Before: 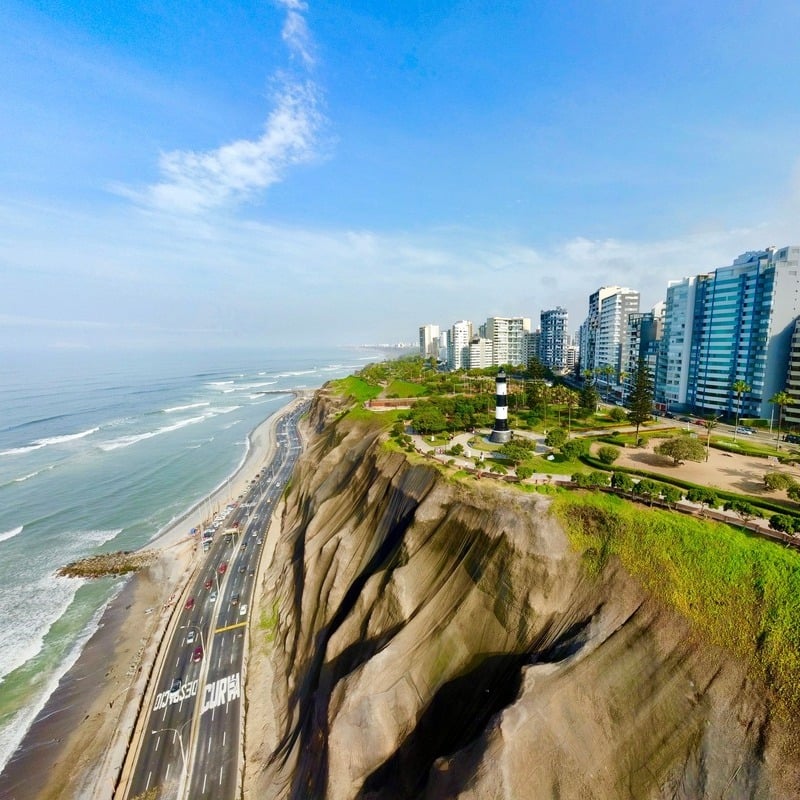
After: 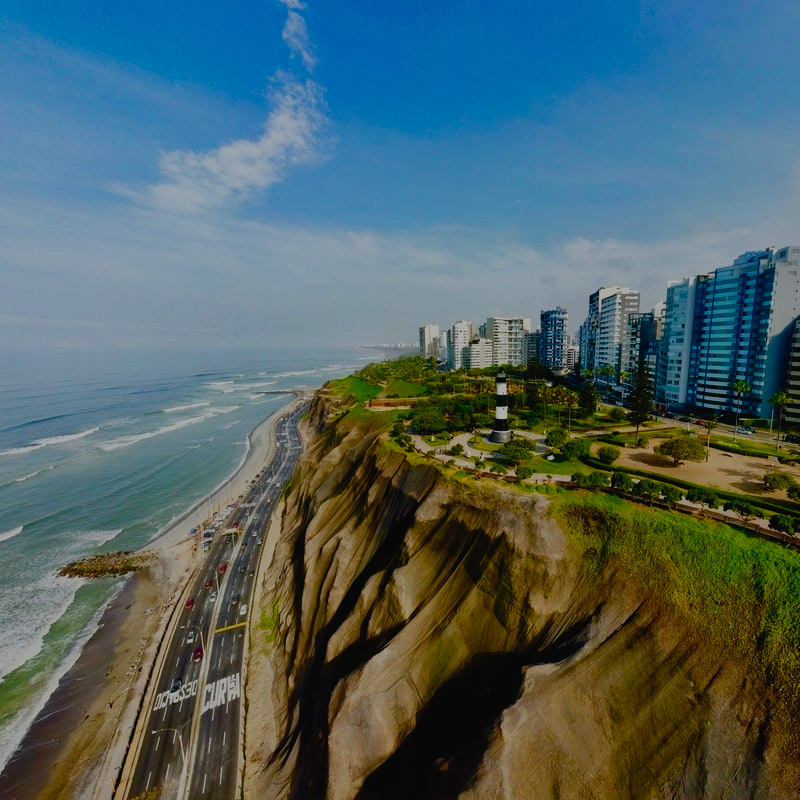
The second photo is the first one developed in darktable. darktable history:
exposure: exposure -1.938 EV, compensate exposure bias true, compensate highlight preservation false
color balance rgb: white fulcrum 0.091 EV, perceptual saturation grading › global saturation 20%, perceptual saturation grading › highlights -25.46%, perceptual saturation grading › shadows 24.354%, perceptual brilliance grading › highlights 9.332%, perceptual brilliance grading › mid-tones 4.938%
tone curve: curves: ch0 [(0, 0.019) (0.066, 0.043) (0.189, 0.182) (0.359, 0.417) (0.485, 0.576) (0.656, 0.734) (0.851, 0.861) (0.997, 0.959)]; ch1 [(0, 0) (0.179, 0.123) (0.381, 0.36) (0.425, 0.41) (0.474, 0.472) (0.499, 0.501) (0.514, 0.517) (0.571, 0.584) (0.649, 0.677) (0.812, 0.856) (1, 1)]; ch2 [(0, 0) (0.246, 0.214) (0.421, 0.427) (0.459, 0.484) (0.5, 0.504) (0.518, 0.523) (0.529, 0.544) (0.56, 0.581) (0.617, 0.631) (0.744, 0.734) (0.867, 0.821) (0.993, 0.889)], preserve colors none
